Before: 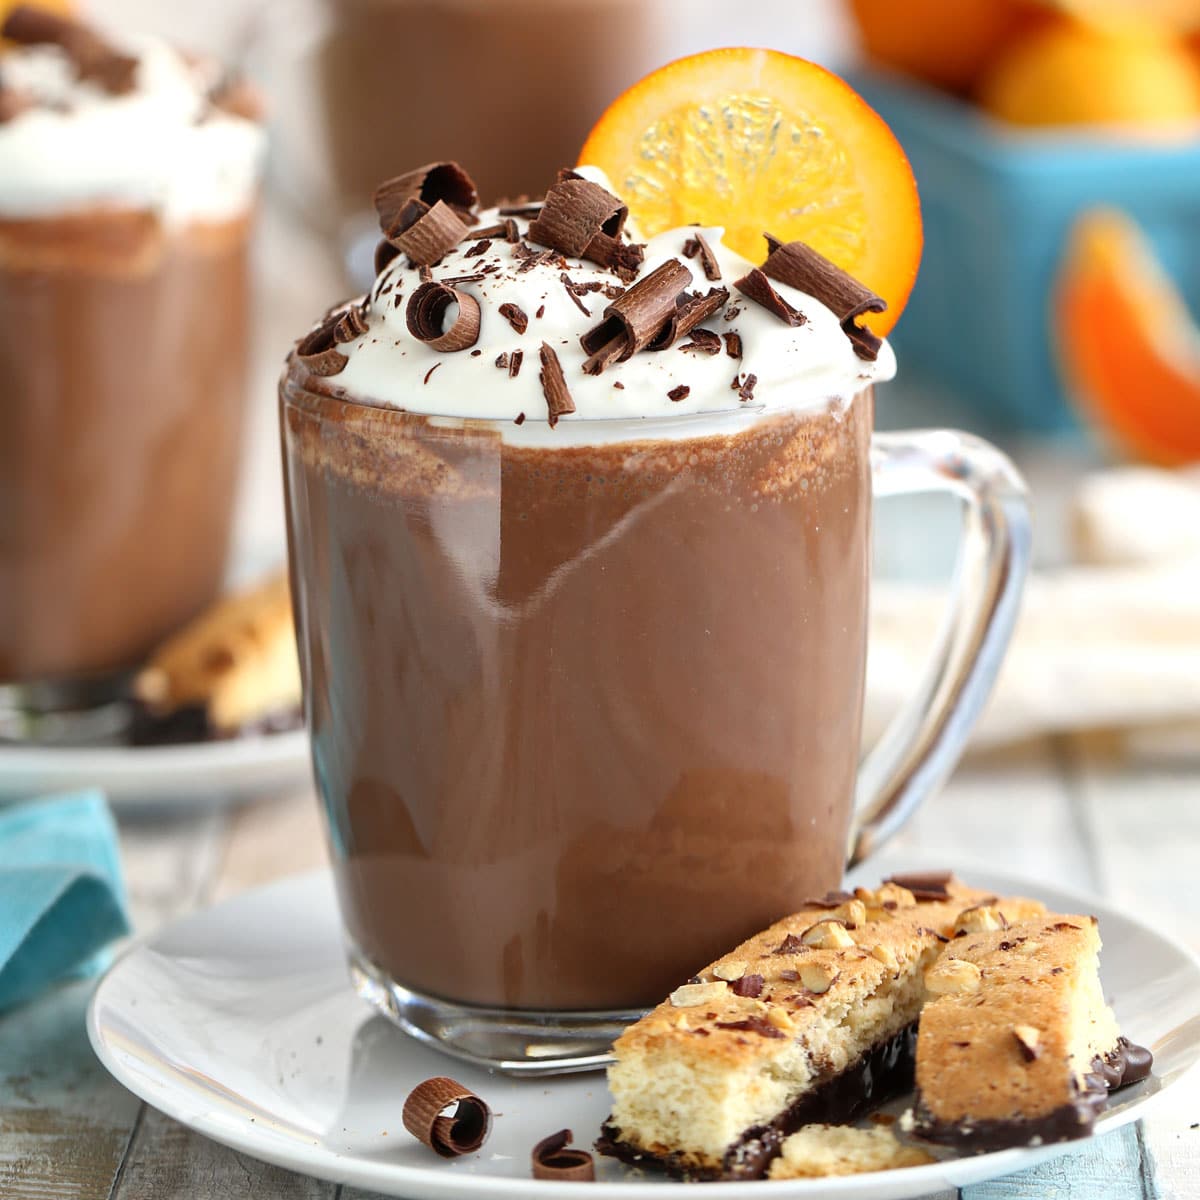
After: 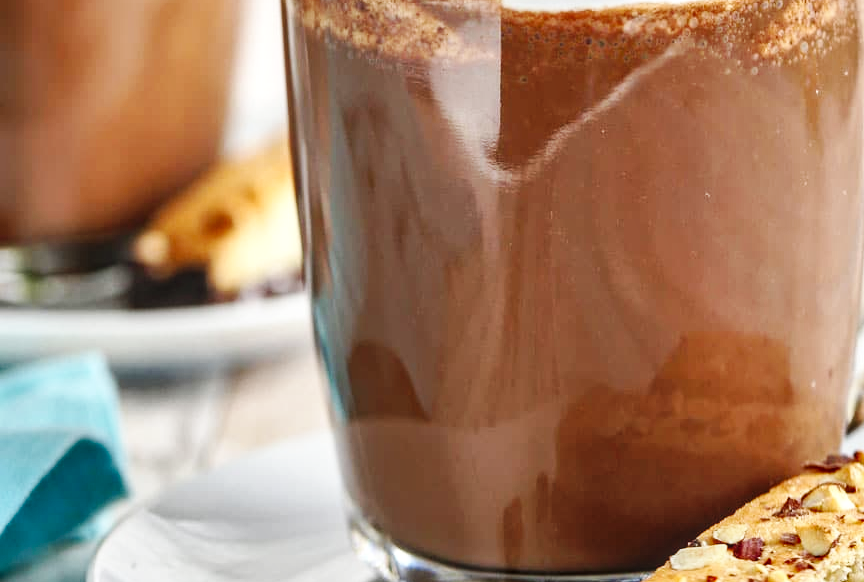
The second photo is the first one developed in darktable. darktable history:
local contrast: on, module defaults
shadows and highlights: soften with gaussian
crop: top 36.498%, right 27.964%, bottom 14.995%
base curve: curves: ch0 [(0, 0) (0.032, 0.025) (0.121, 0.166) (0.206, 0.329) (0.605, 0.79) (1, 1)], preserve colors none
